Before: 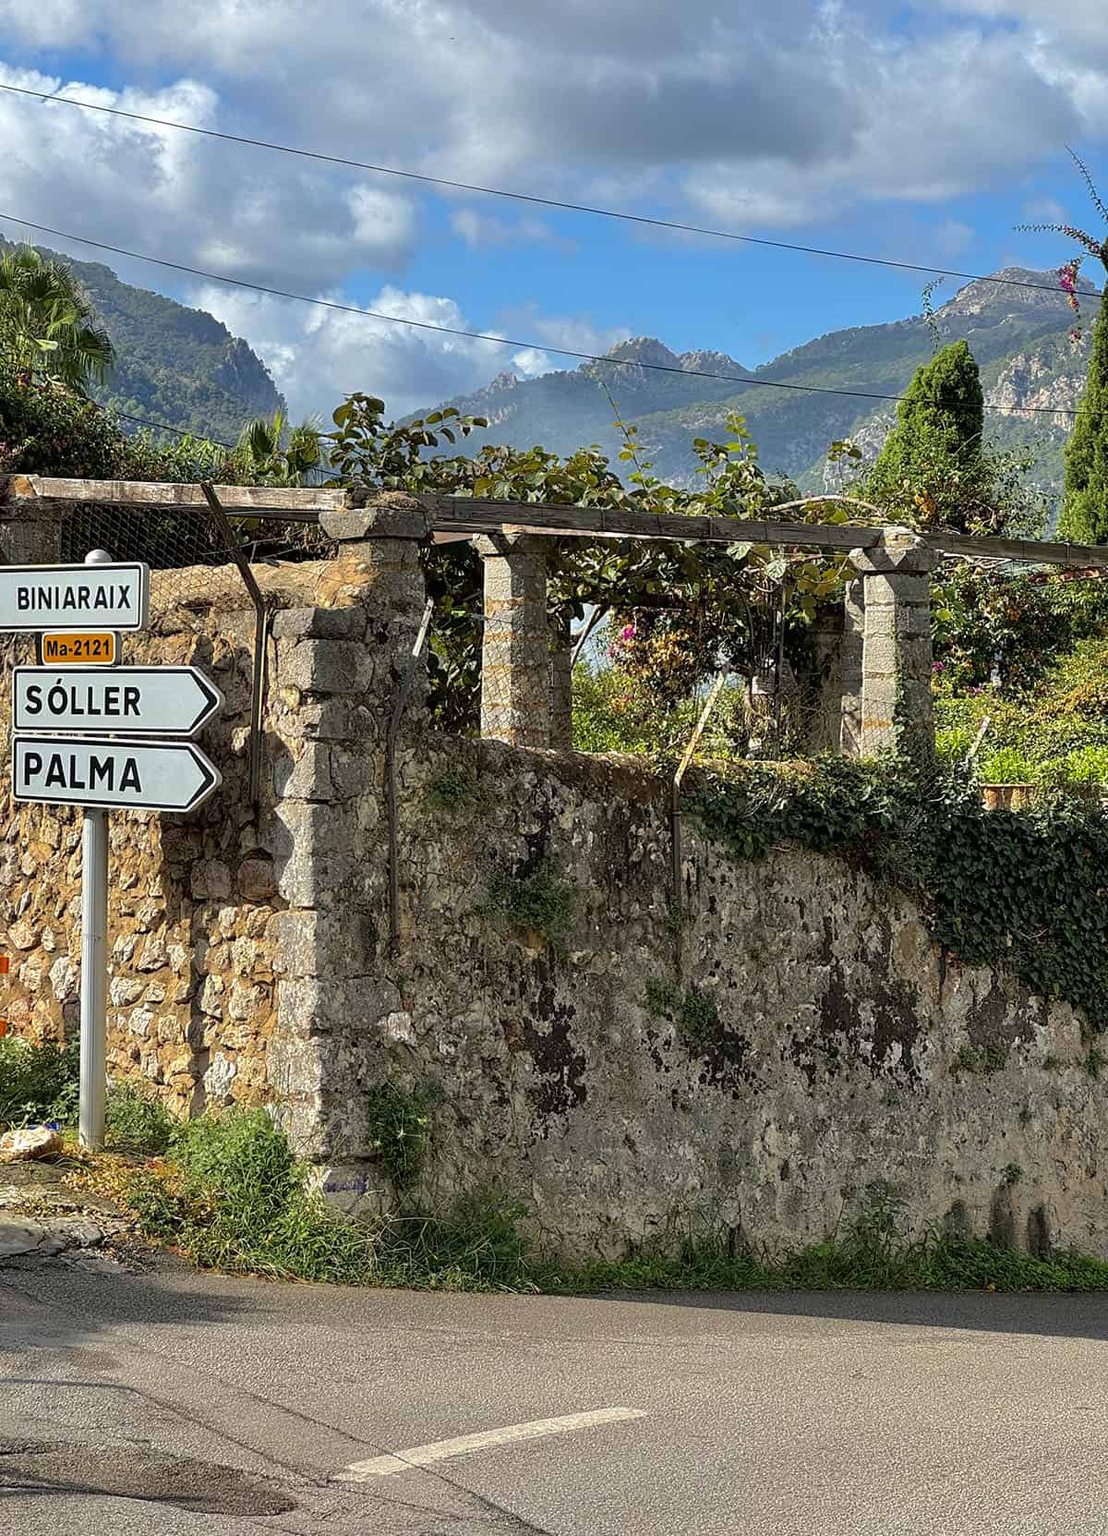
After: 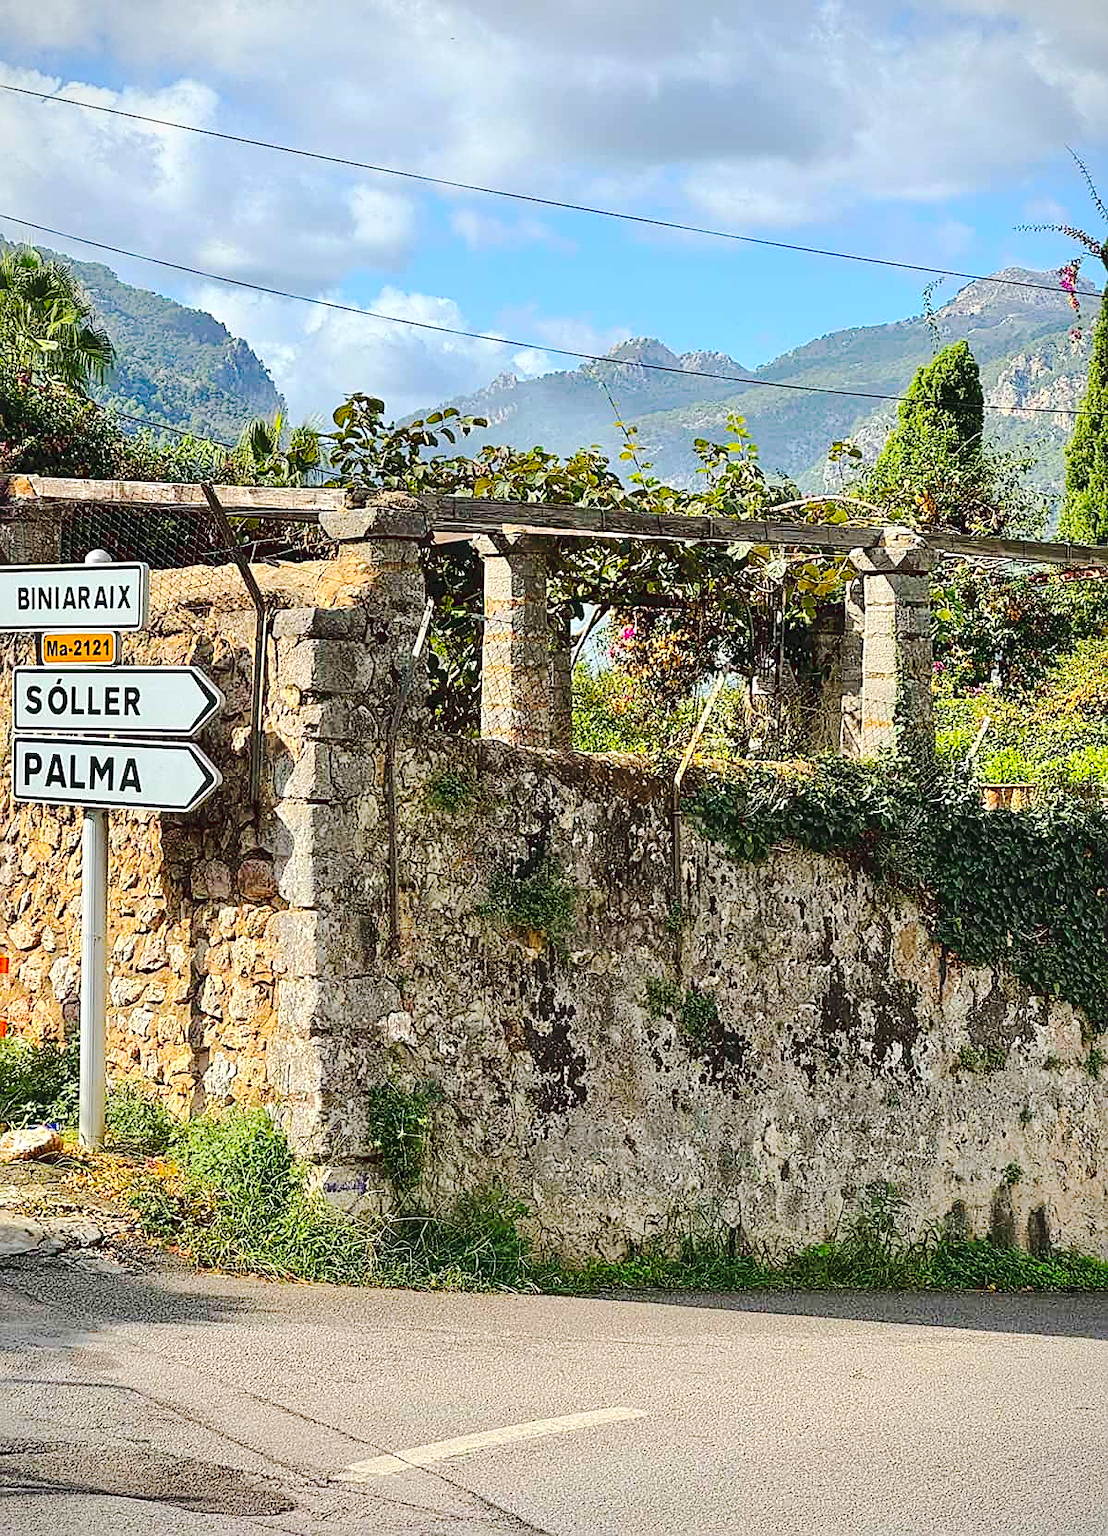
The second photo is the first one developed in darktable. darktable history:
tone curve: curves: ch0 [(0, 0) (0.003, 0.076) (0.011, 0.081) (0.025, 0.084) (0.044, 0.092) (0.069, 0.1) (0.1, 0.117) (0.136, 0.144) (0.177, 0.186) (0.224, 0.237) (0.277, 0.306) (0.335, 0.39) (0.399, 0.494) (0.468, 0.574) (0.543, 0.666) (0.623, 0.722) (0.709, 0.79) (0.801, 0.855) (0.898, 0.926) (1, 1)], preserve colors none
vignetting: fall-off start 91.19%
sharpen: on, module defaults
contrast brightness saturation: contrast 0.2, brightness 0.16, saturation 0.22
